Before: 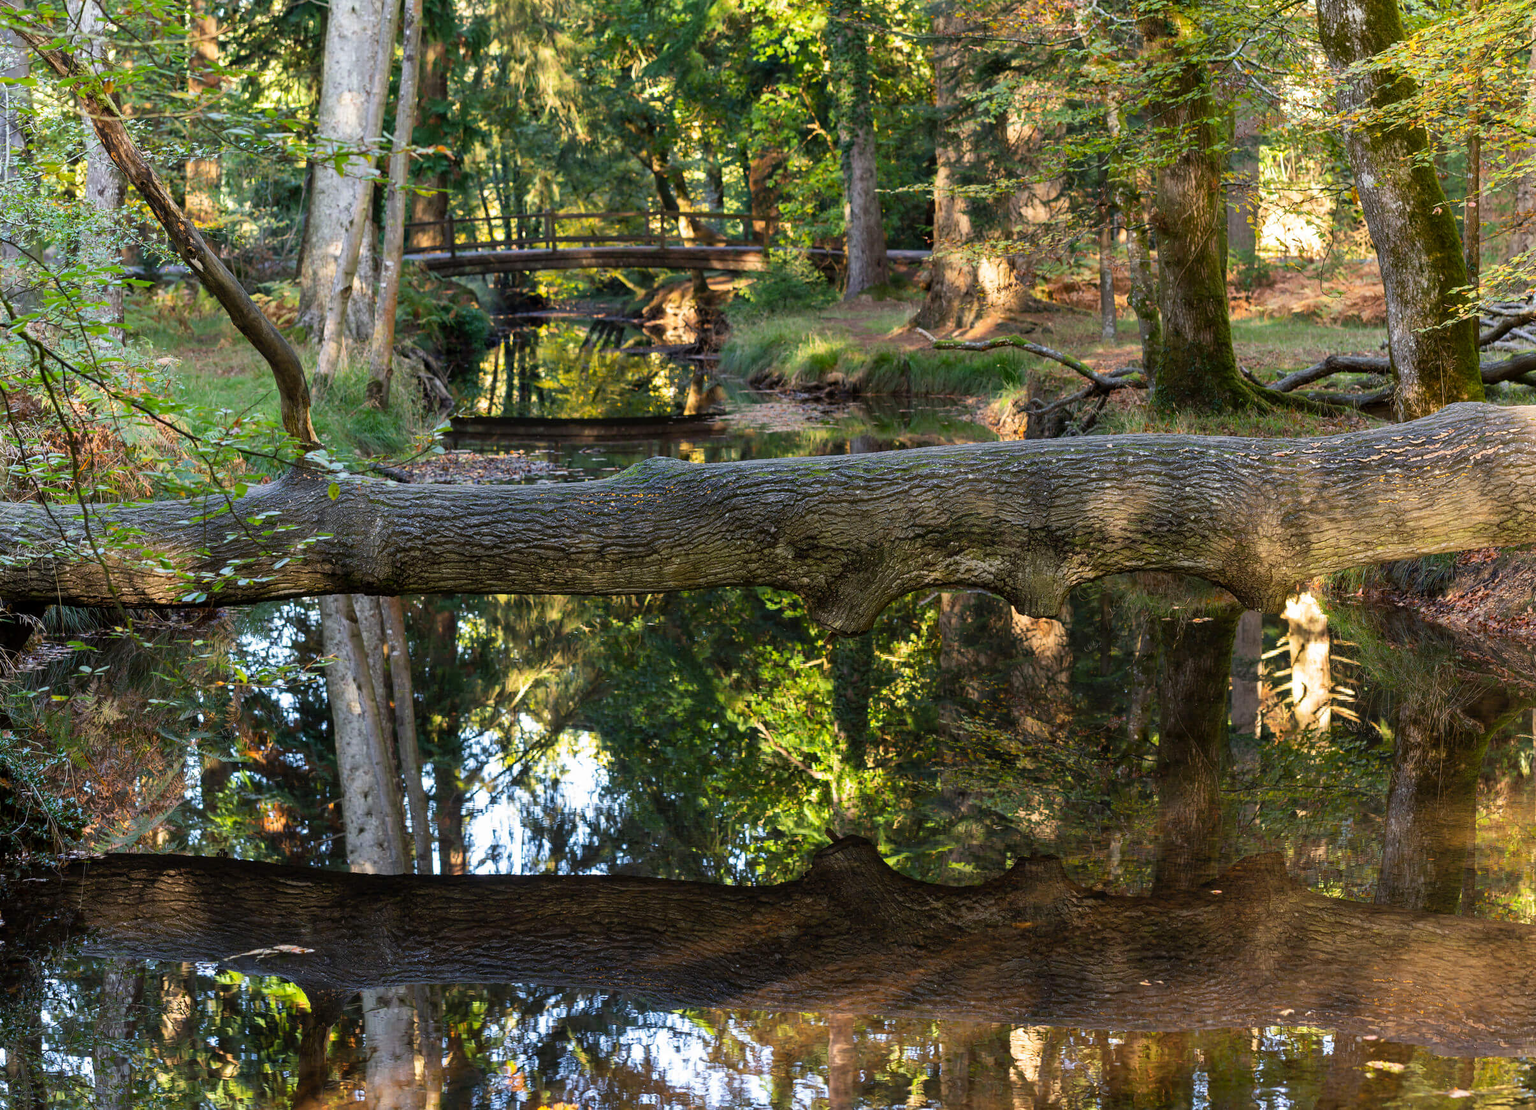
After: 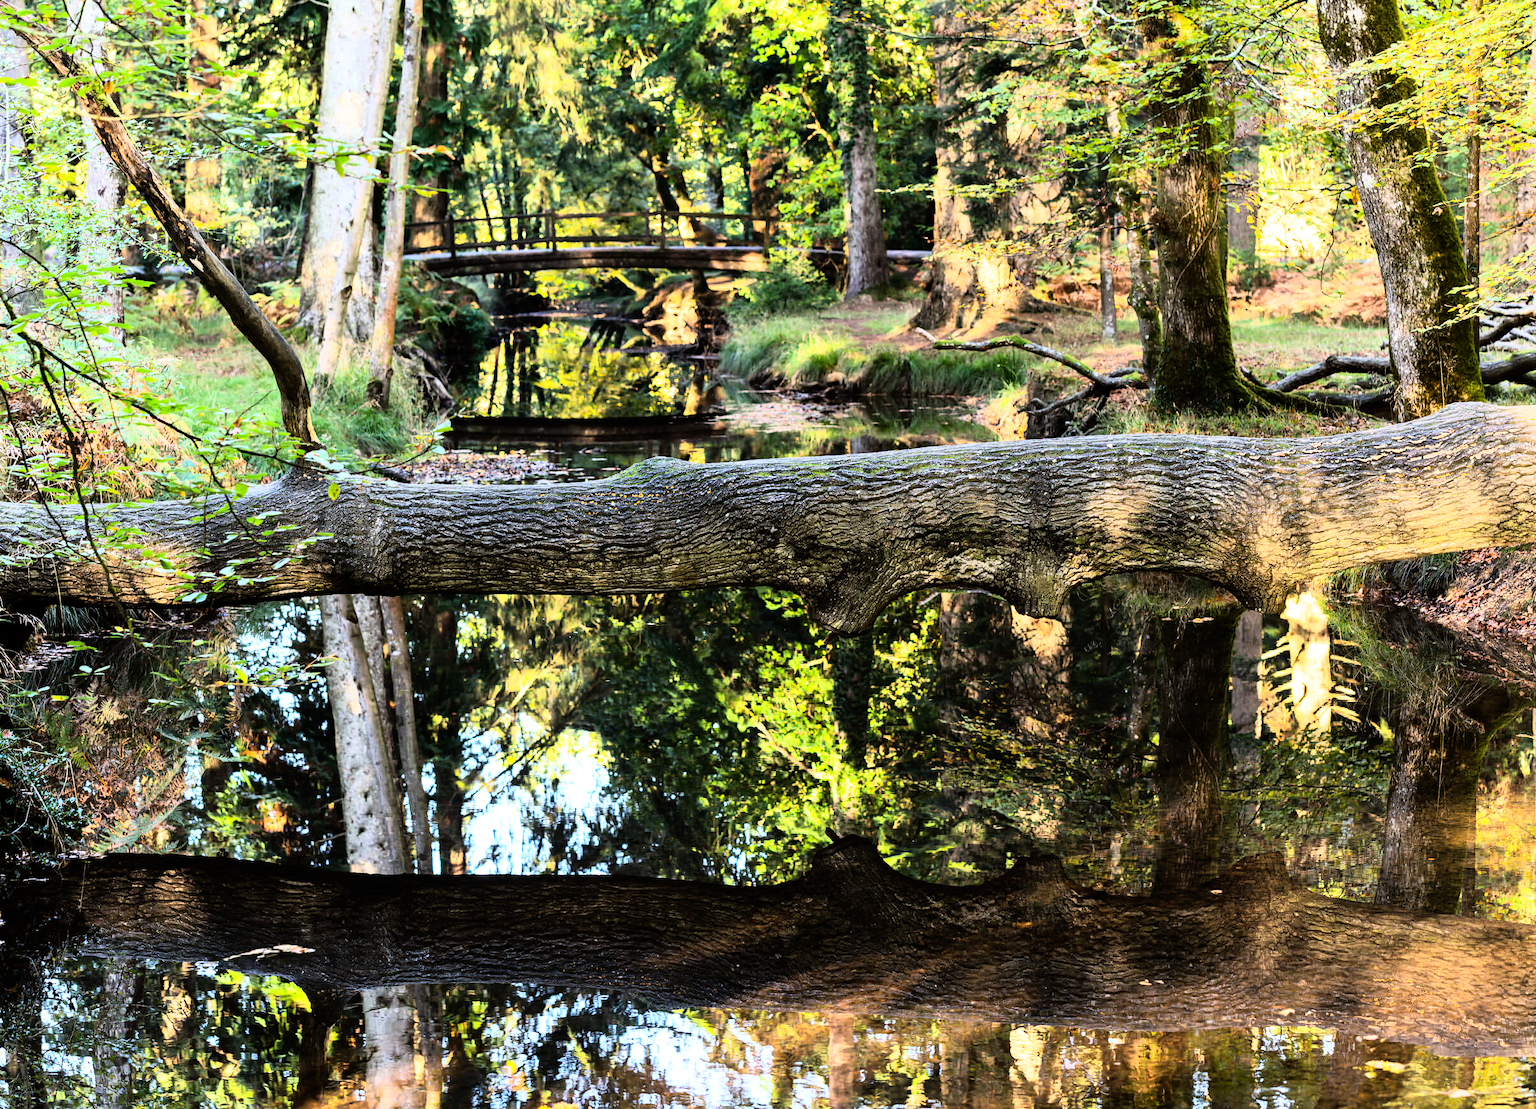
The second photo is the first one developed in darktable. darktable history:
rgb curve: curves: ch0 [(0, 0) (0.21, 0.15) (0.24, 0.21) (0.5, 0.75) (0.75, 0.96) (0.89, 0.99) (1, 1)]; ch1 [(0, 0.02) (0.21, 0.13) (0.25, 0.2) (0.5, 0.67) (0.75, 0.9) (0.89, 0.97) (1, 1)]; ch2 [(0, 0.02) (0.21, 0.13) (0.25, 0.2) (0.5, 0.67) (0.75, 0.9) (0.89, 0.97) (1, 1)], compensate middle gray true
color balance: on, module defaults
